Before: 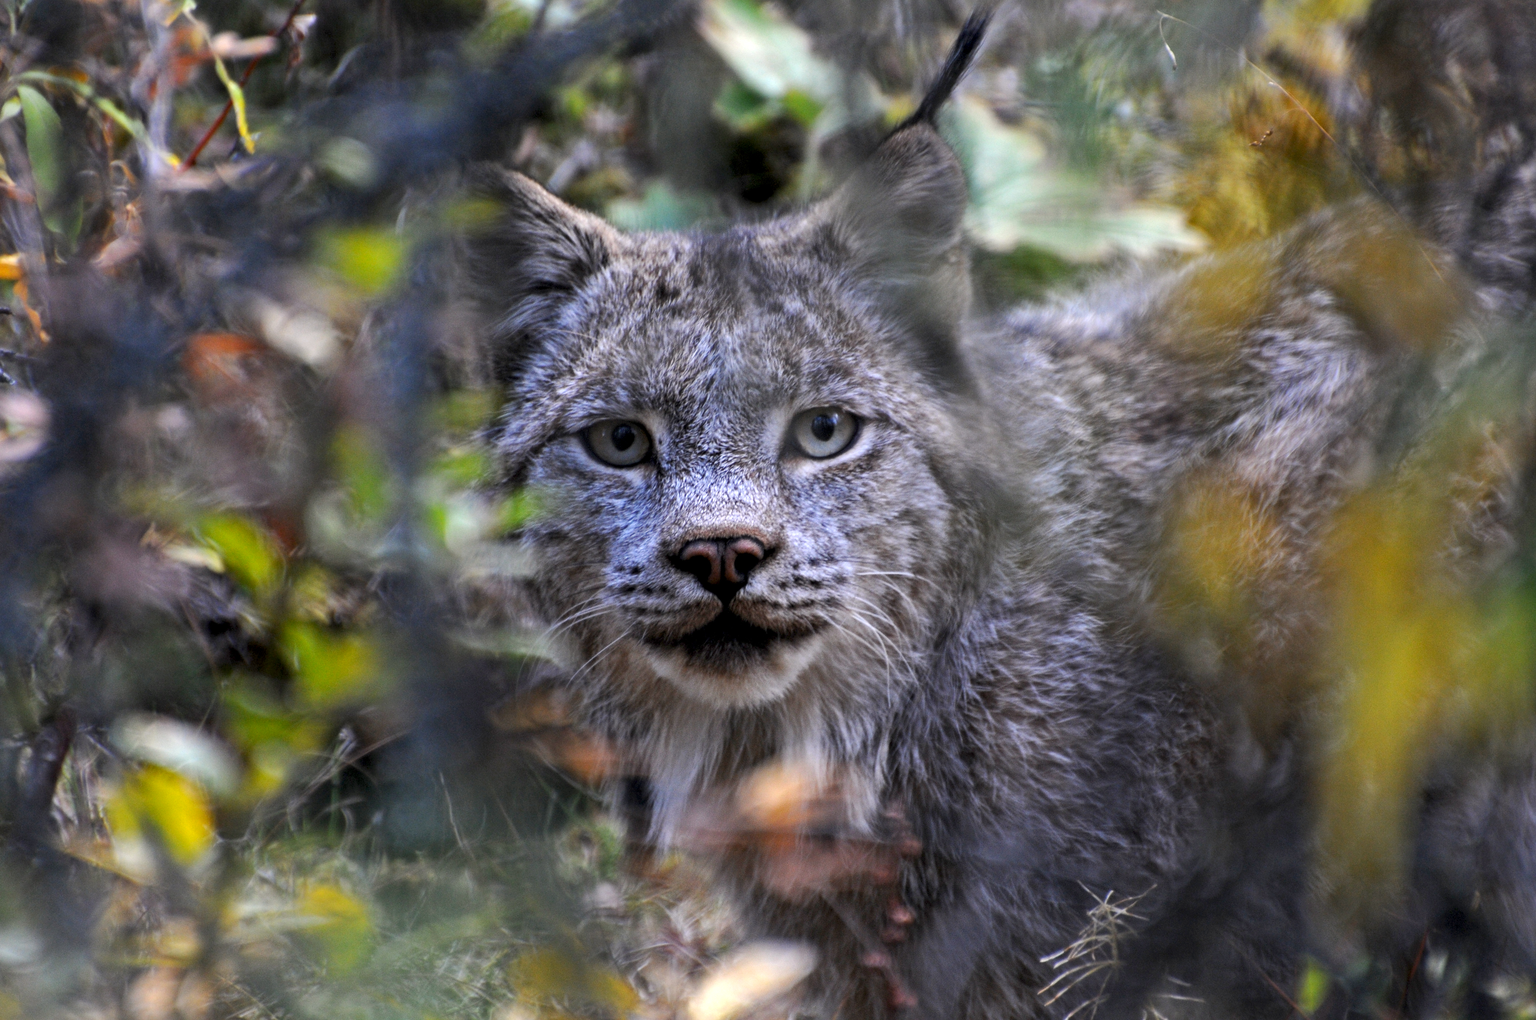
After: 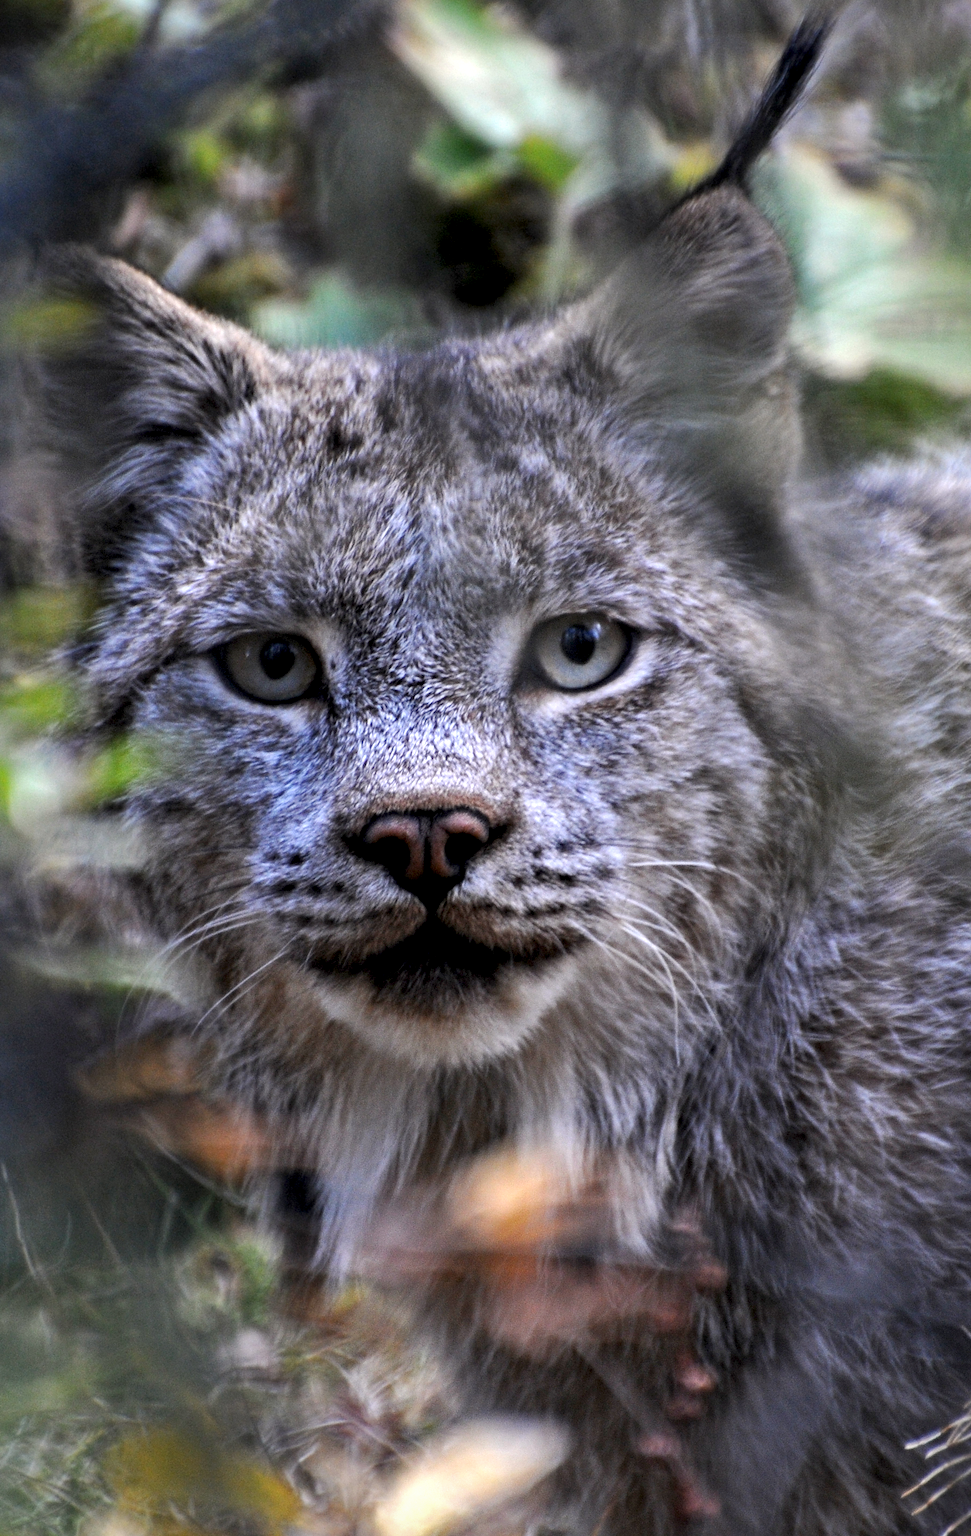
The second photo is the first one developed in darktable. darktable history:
vignetting: fall-off radius 61.18%, brightness -0.385, saturation 0.018, unbound false
contrast equalizer: y [[0.526, 0.53, 0.532, 0.532, 0.53, 0.525], [0.5 ×6], [0.5 ×6], [0 ×6], [0 ×6]]
crop: left 28.597%, right 29.387%
